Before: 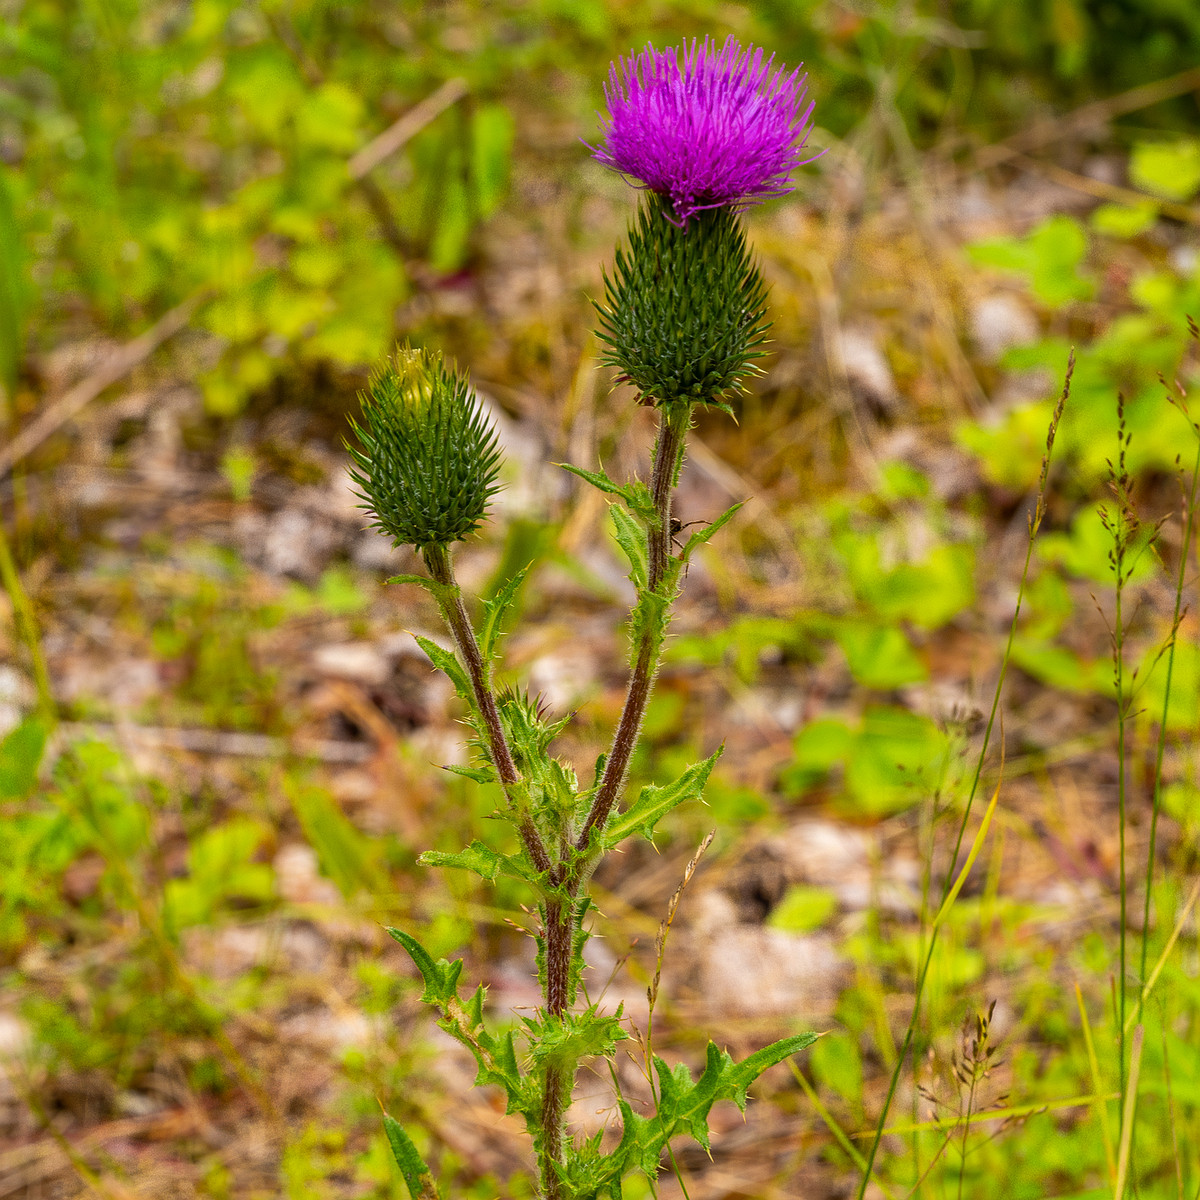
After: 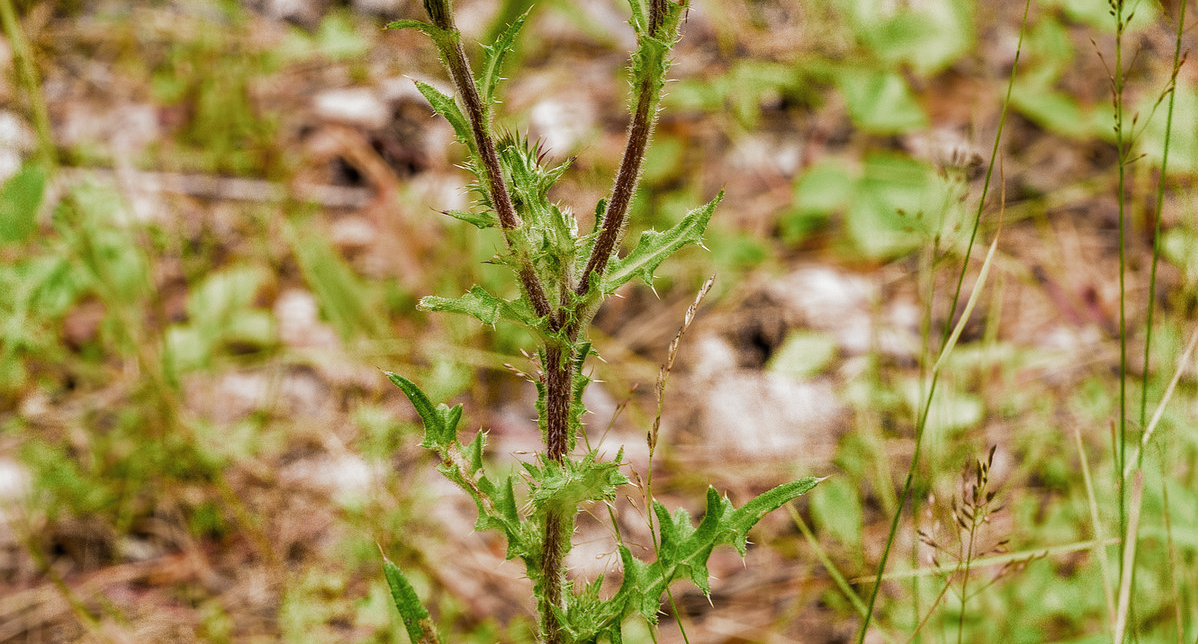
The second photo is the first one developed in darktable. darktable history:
crop and rotate: top 46.255%, right 0.084%
filmic rgb: black relative exposure -7.98 EV, white relative exposure 2.46 EV, hardness 6.33, add noise in highlights 0.001, color science v3 (2019), use custom middle-gray values true, contrast in highlights soft
